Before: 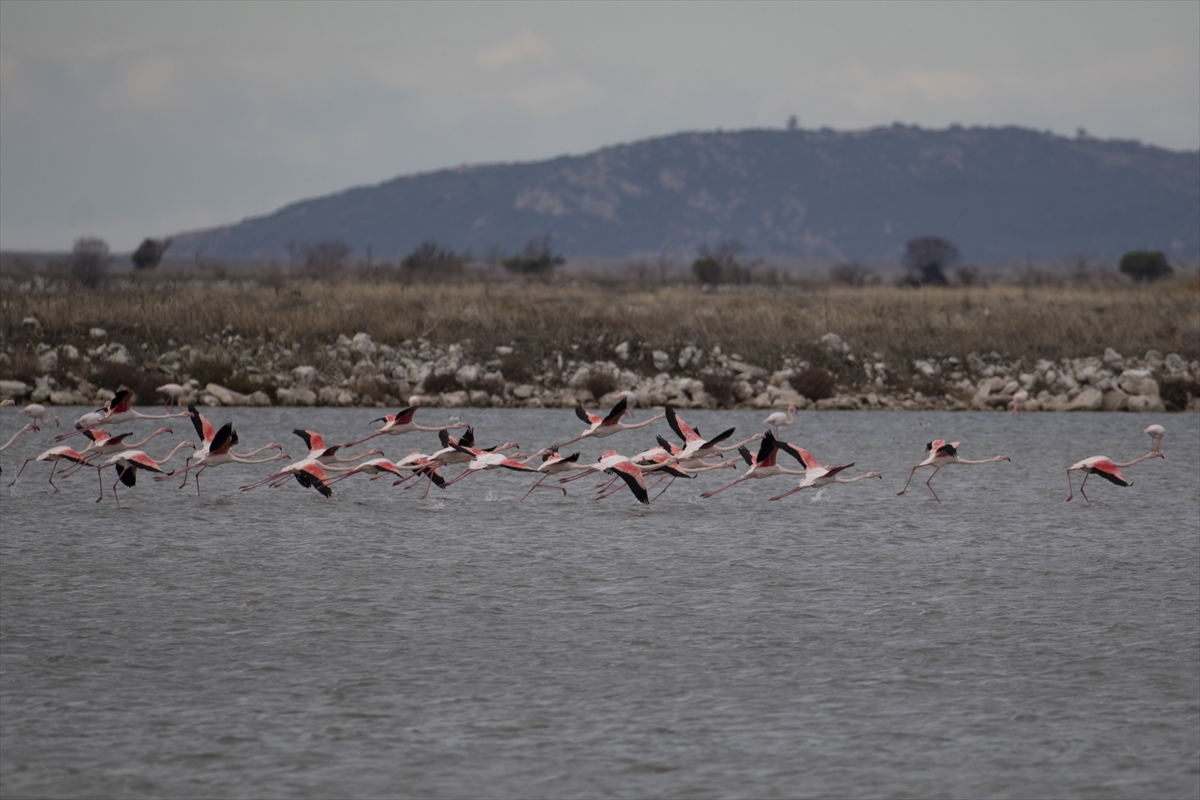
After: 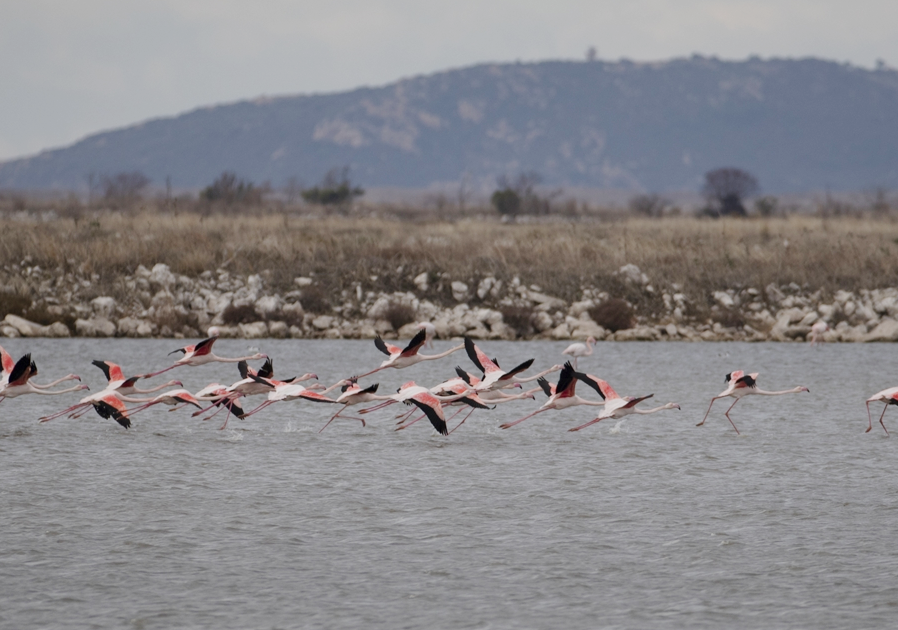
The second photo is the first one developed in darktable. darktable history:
crop: left 16.768%, top 8.653%, right 8.362%, bottom 12.485%
base curve: curves: ch0 [(0, 0) (0.158, 0.273) (0.879, 0.895) (1, 1)], preserve colors none
